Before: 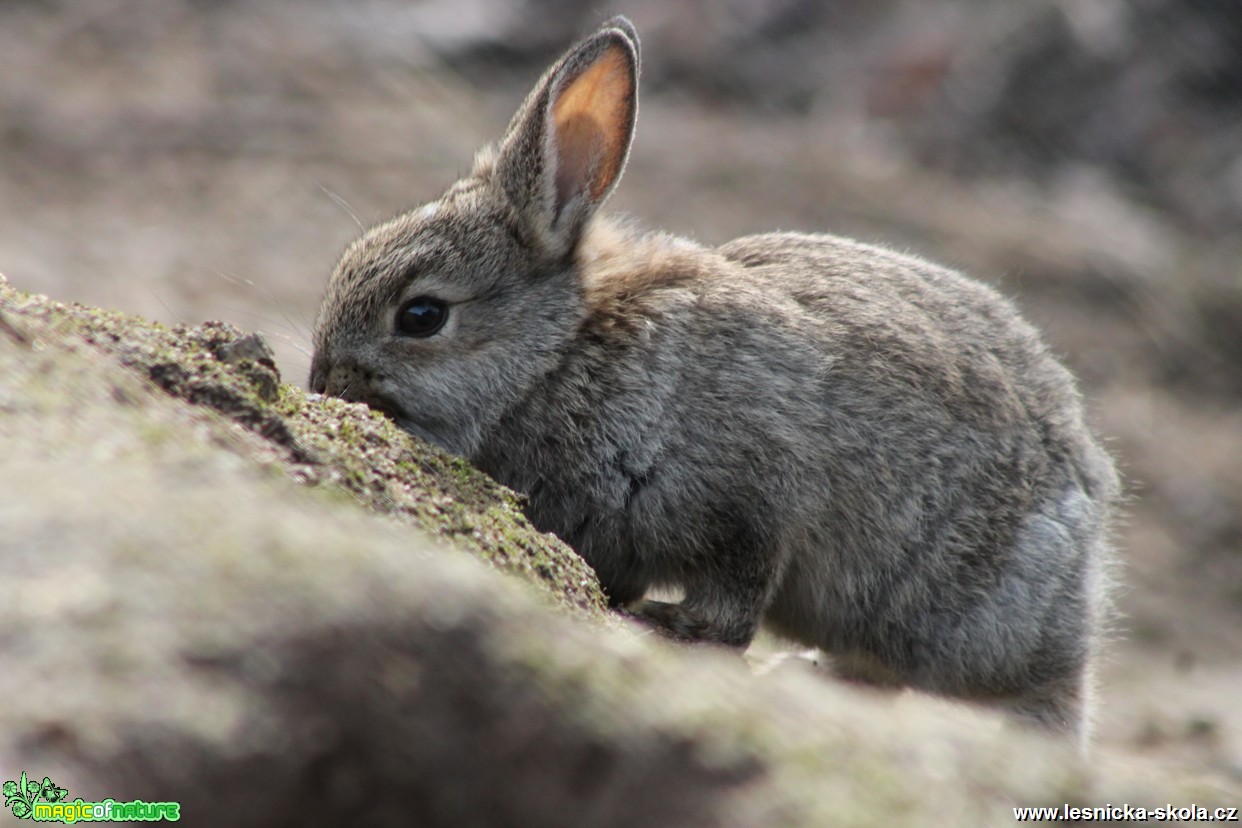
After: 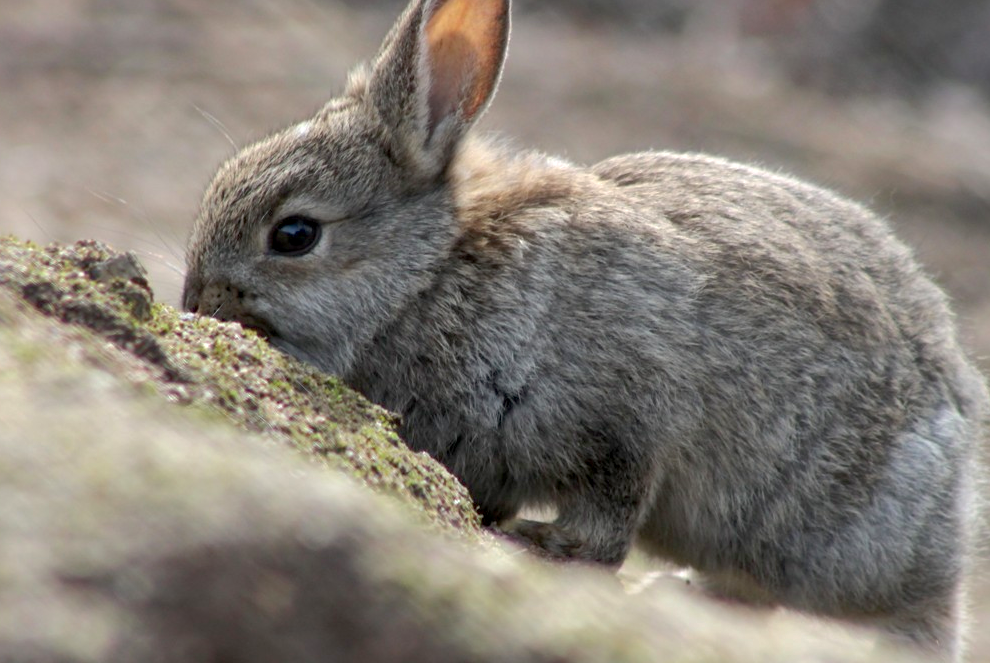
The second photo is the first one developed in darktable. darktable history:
exposure: black level correction 0.005, exposure 0.279 EV, compensate exposure bias true, compensate highlight preservation false
shadows and highlights: on, module defaults
crop and rotate: left 10.271%, top 9.841%, right 9.96%, bottom 10.019%
